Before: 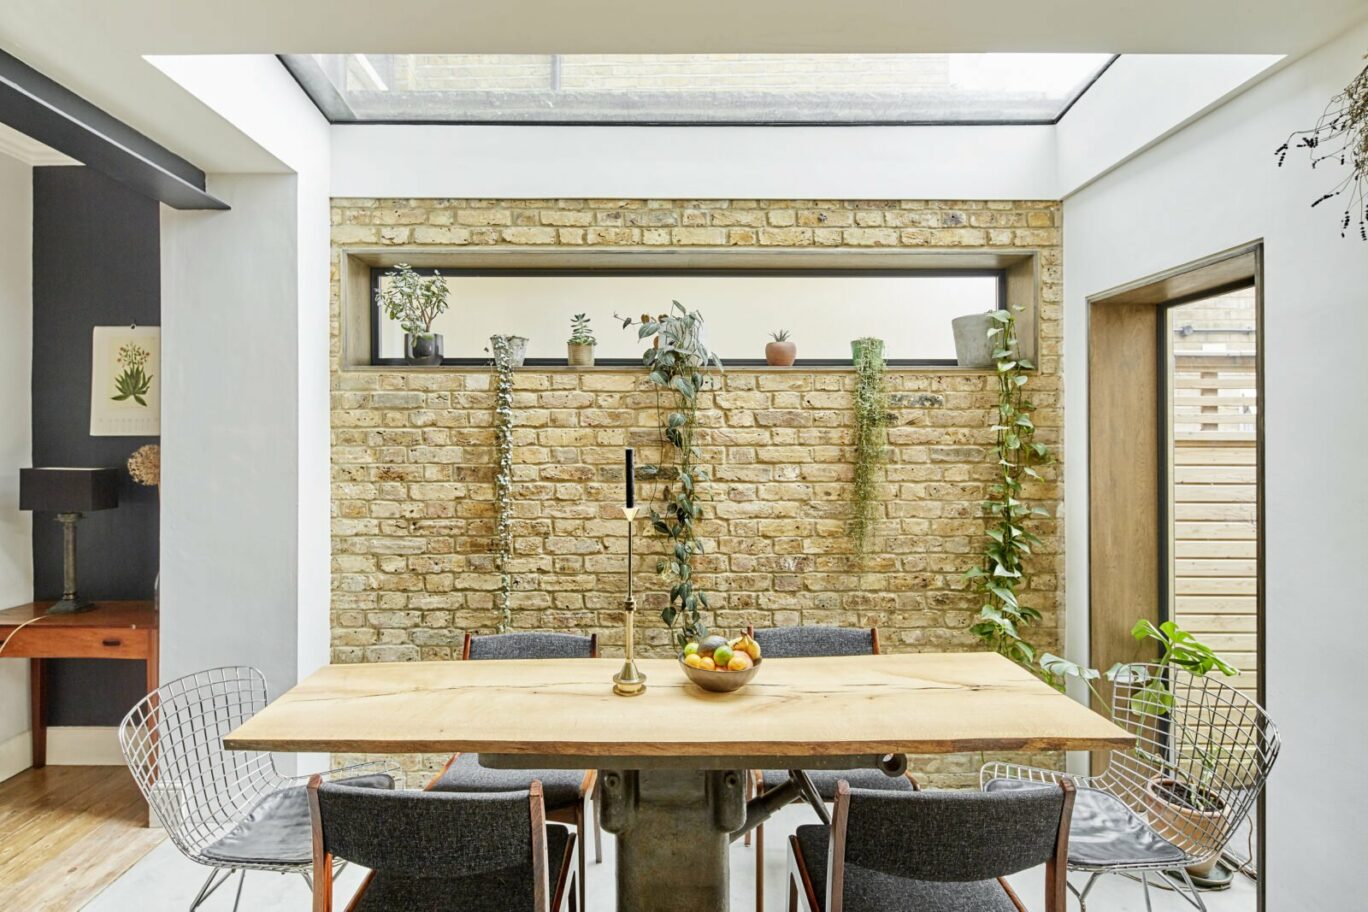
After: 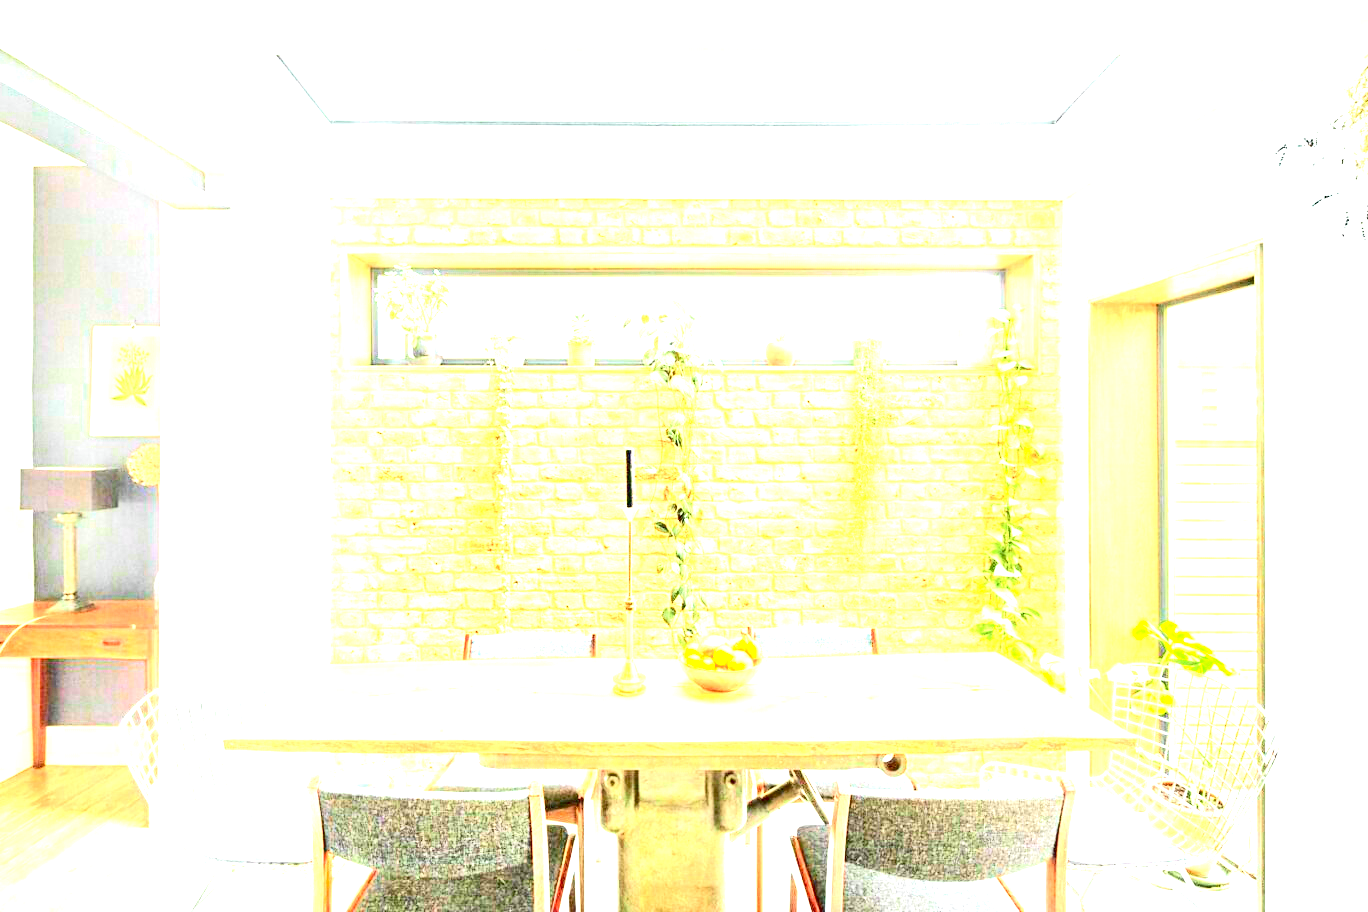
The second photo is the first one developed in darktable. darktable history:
tone curve: curves: ch0 [(0, 0.003) (0.044, 0.025) (0.12, 0.089) (0.197, 0.168) (0.281, 0.273) (0.468, 0.548) (0.583, 0.691) (0.701, 0.815) (0.86, 0.922) (1, 0.982)]; ch1 [(0, 0) (0.232, 0.214) (0.404, 0.376) (0.461, 0.425) (0.493, 0.481) (0.501, 0.5) (0.517, 0.524) (0.55, 0.585) (0.598, 0.651) (0.671, 0.735) (0.796, 0.85) (1, 1)]; ch2 [(0, 0) (0.249, 0.216) (0.357, 0.317) (0.448, 0.432) (0.478, 0.492) (0.498, 0.499) (0.517, 0.527) (0.537, 0.564) (0.569, 0.617) (0.61, 0.659) (0.706, 0.75) (0.808, 0.809) (0.991, 0.968)], color space Lab, independent channels, preserve colors none
exposure: black level correction 0, exposure 4 EV, compensate exposure bias true, compensate highlight preservation false
